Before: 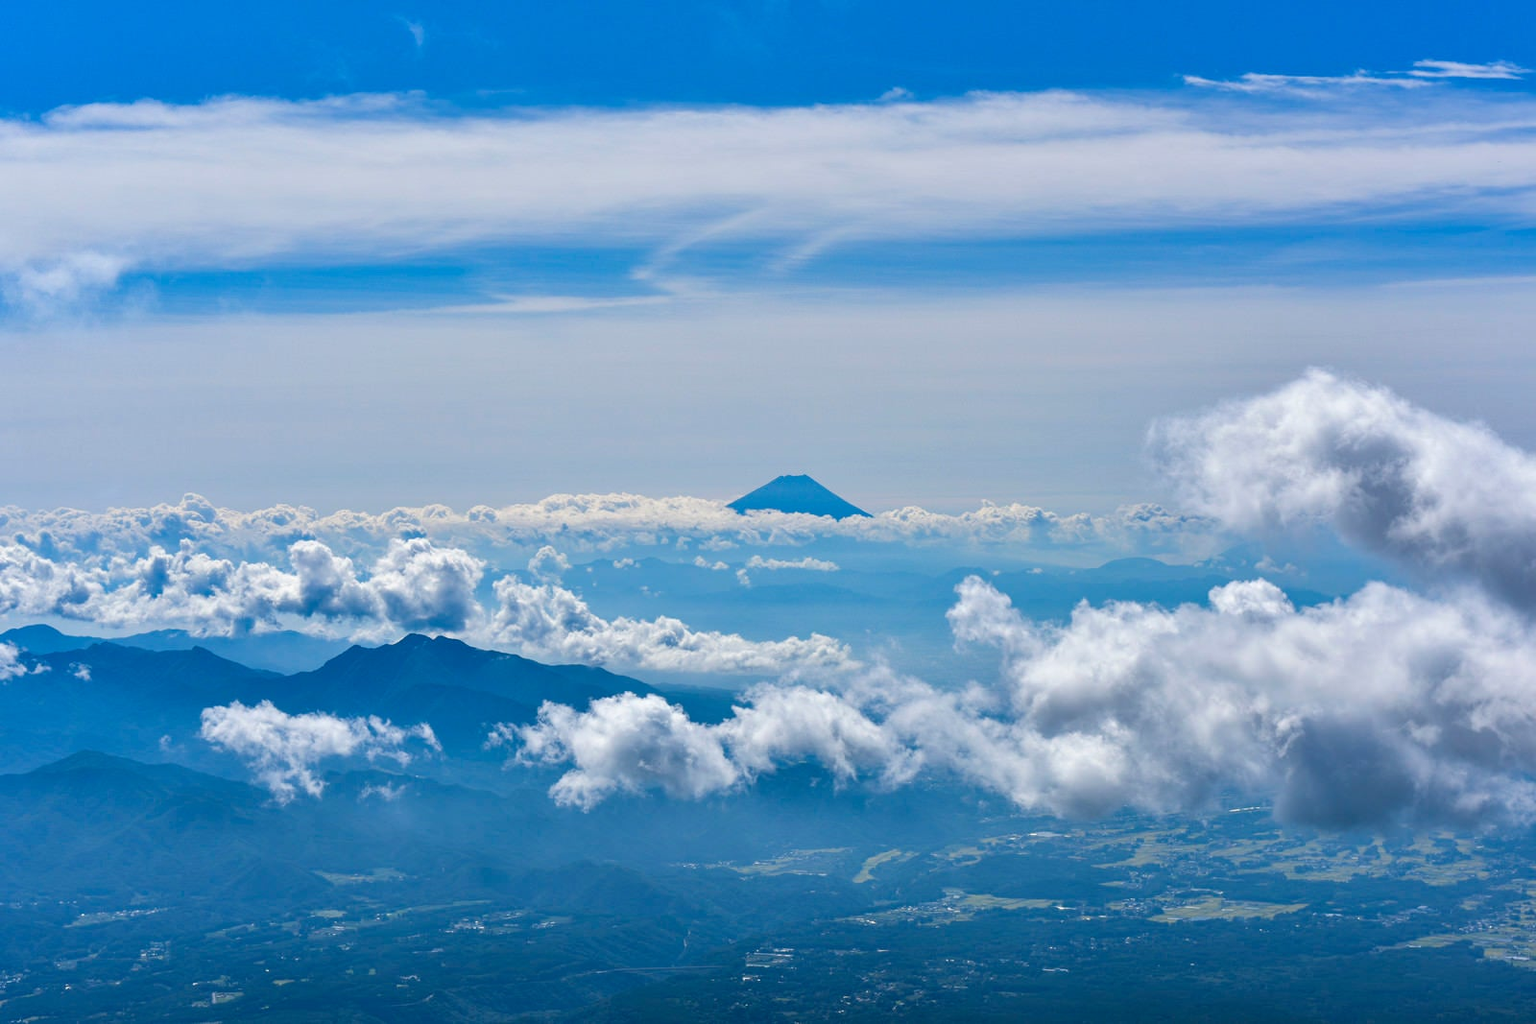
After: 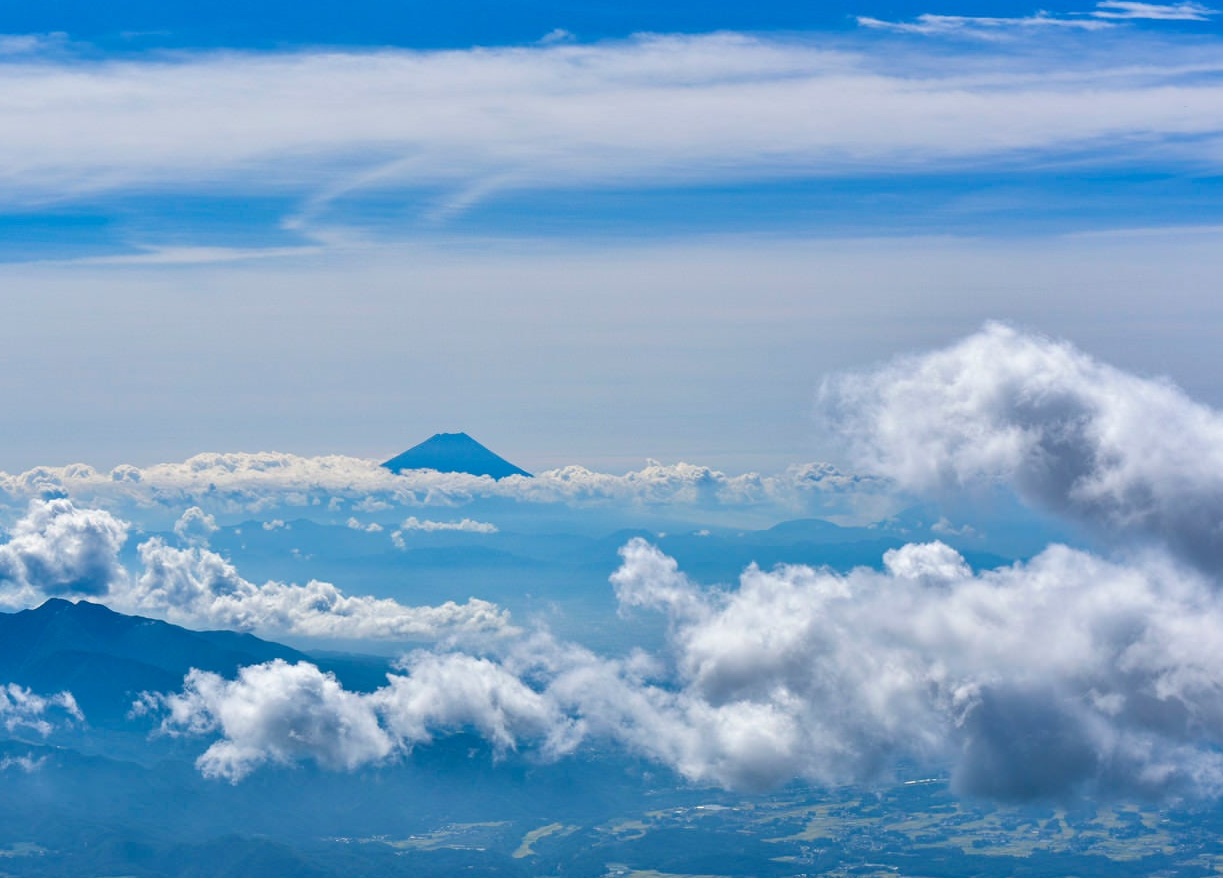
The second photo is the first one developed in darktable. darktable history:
crop: left 23.517%, top 5.823%, bottom 11.887%
